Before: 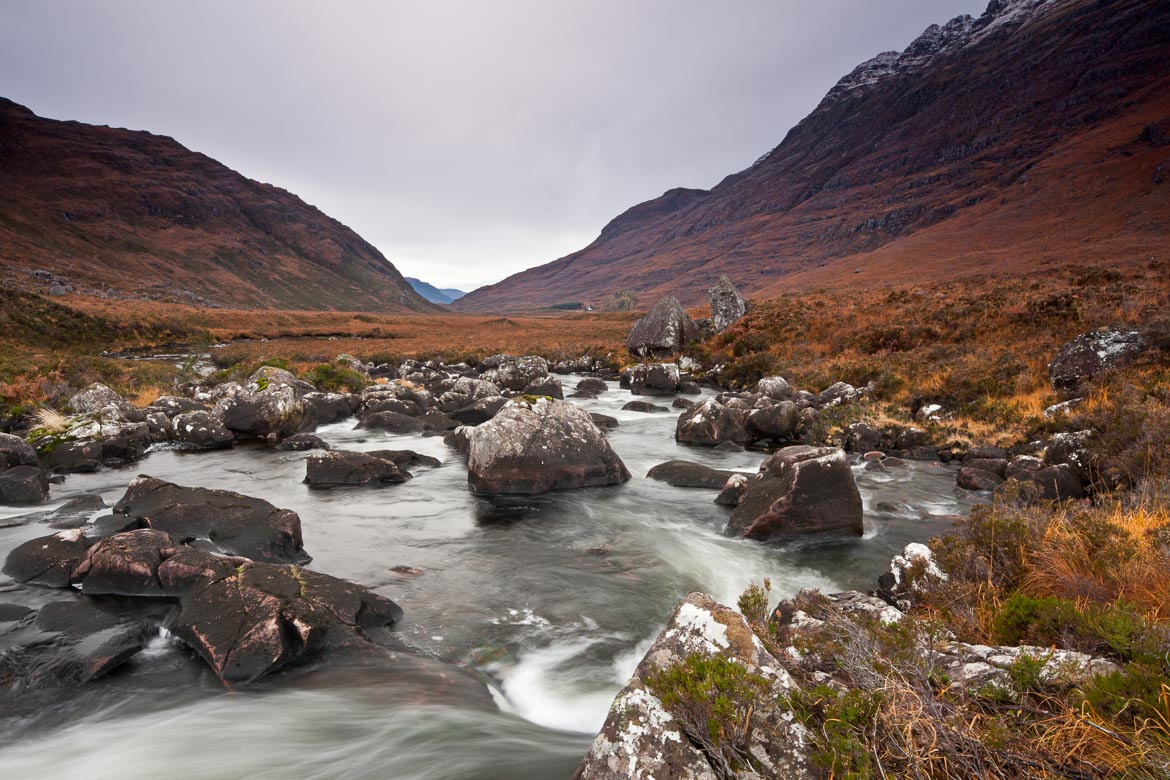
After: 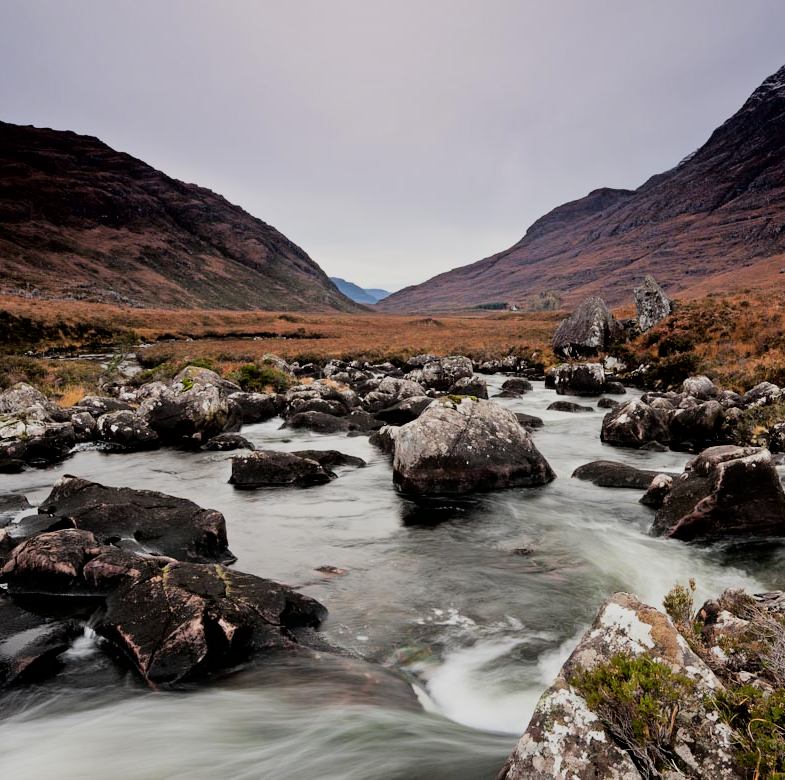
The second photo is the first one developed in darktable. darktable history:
filmic rgb: black relative exposure -4.41 EV, white relative exposure 5.01 EV, threshold 2.96 EV, hardness 2.17, latitude 39.19%, contrast 1.157, highlights saturation mix 10.19%, shadows ↔ highlights balance 1.05%, color science v6 (2022), enable highlight reconstruction true
crop and rotate: left 6.446%, right 26.457%
shadows and highlights: radius 265.91, soften with gaussian
sharpen: radius 2.874, amount 0.875, threshold 47.094
